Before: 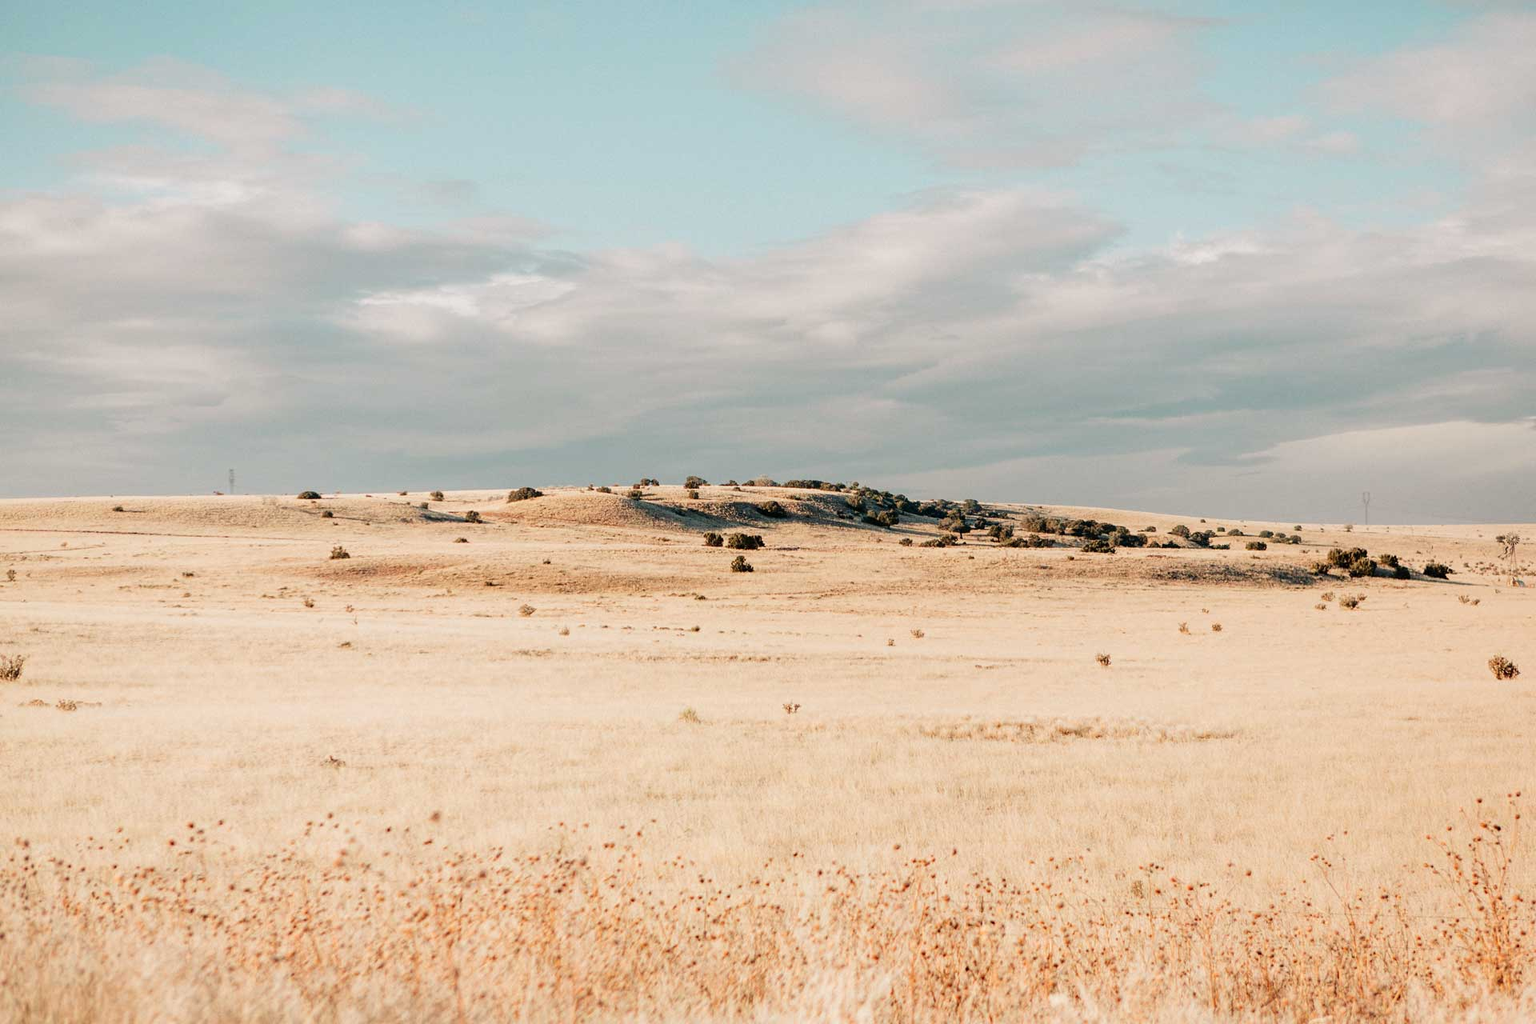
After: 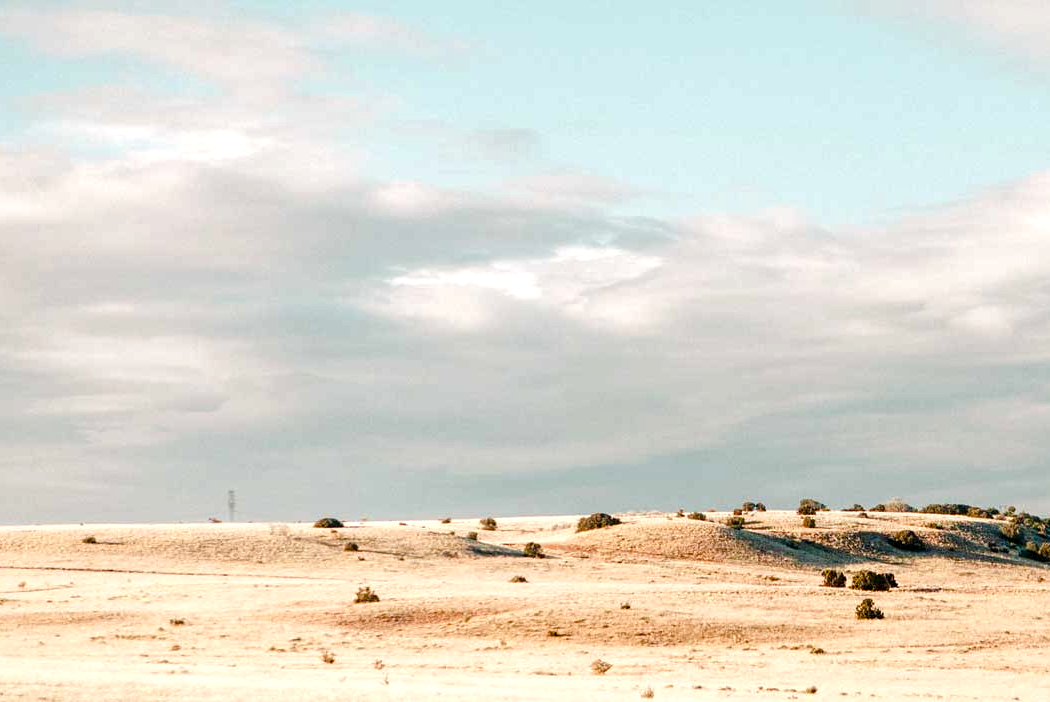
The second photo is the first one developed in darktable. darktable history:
crop and rotate: left 3.047%, top 7.509%, right 42.236%, bottom 37.598%
local contrast: highlights 100%, shadows 100%, detail 120%, midtone range 0.2
color balance rgb: perceptual saturation grading › global saturation 25%, perceptual saturation grading › highlights -50%, perceptual saturation grading › shadows 30%, perceptual brilliance grading › global brilliance 12%, global vibrance 20%
